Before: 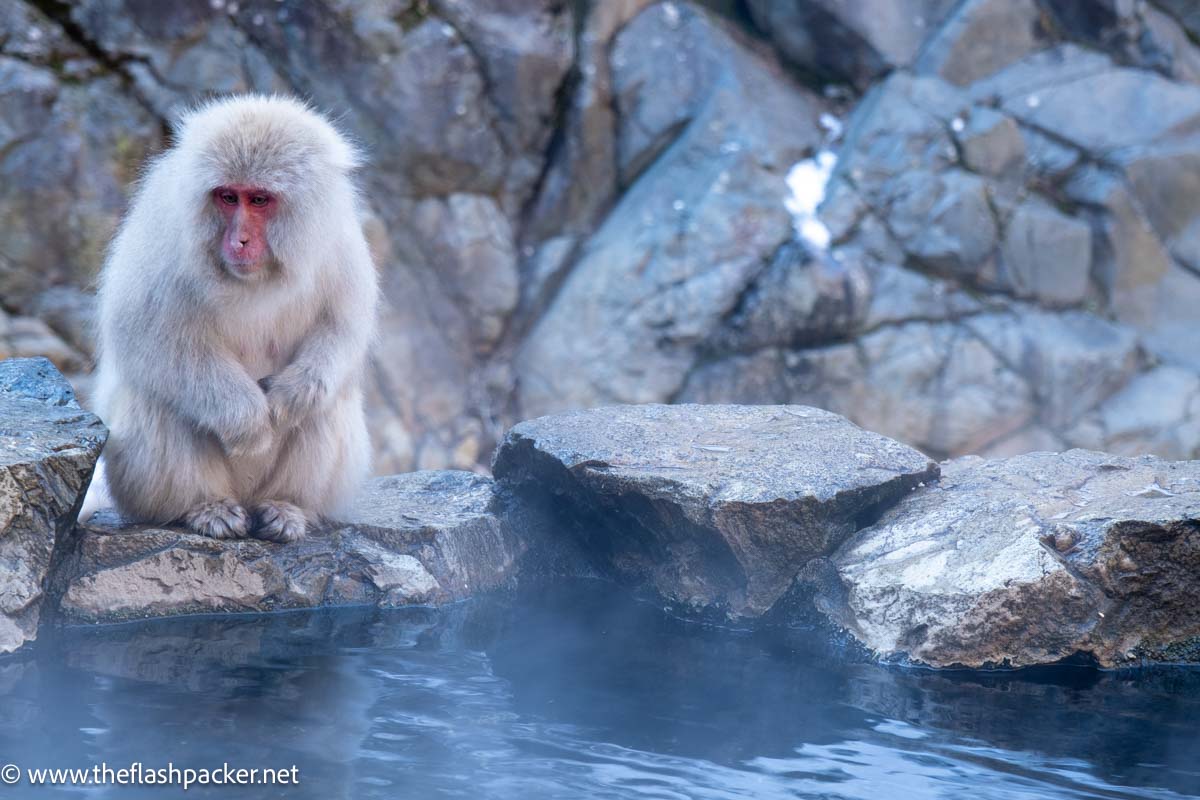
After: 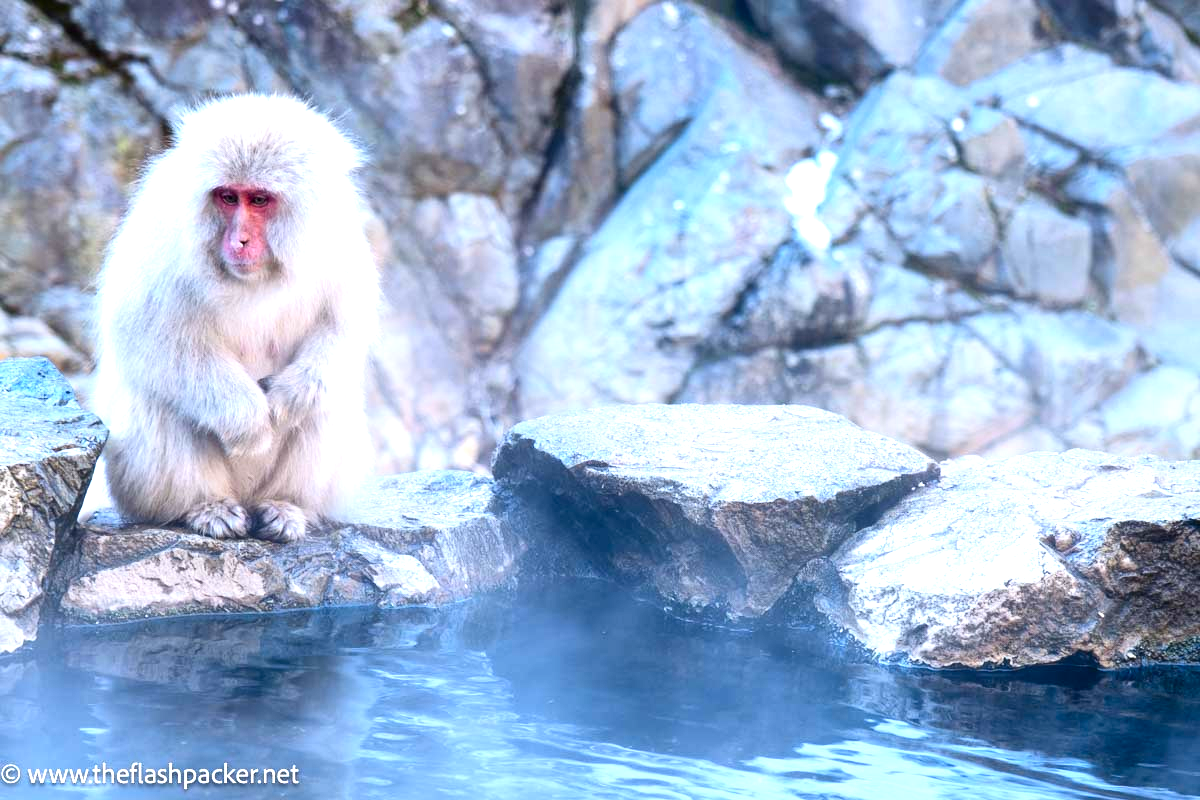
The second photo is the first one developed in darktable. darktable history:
contrast brightness saturation: contrast 0.15, brightness -0.01, saturation 0.1
exposure: black level correction 0, exposure 1.1 EV, compensate exposure bias true, compensate highlight preservation false
